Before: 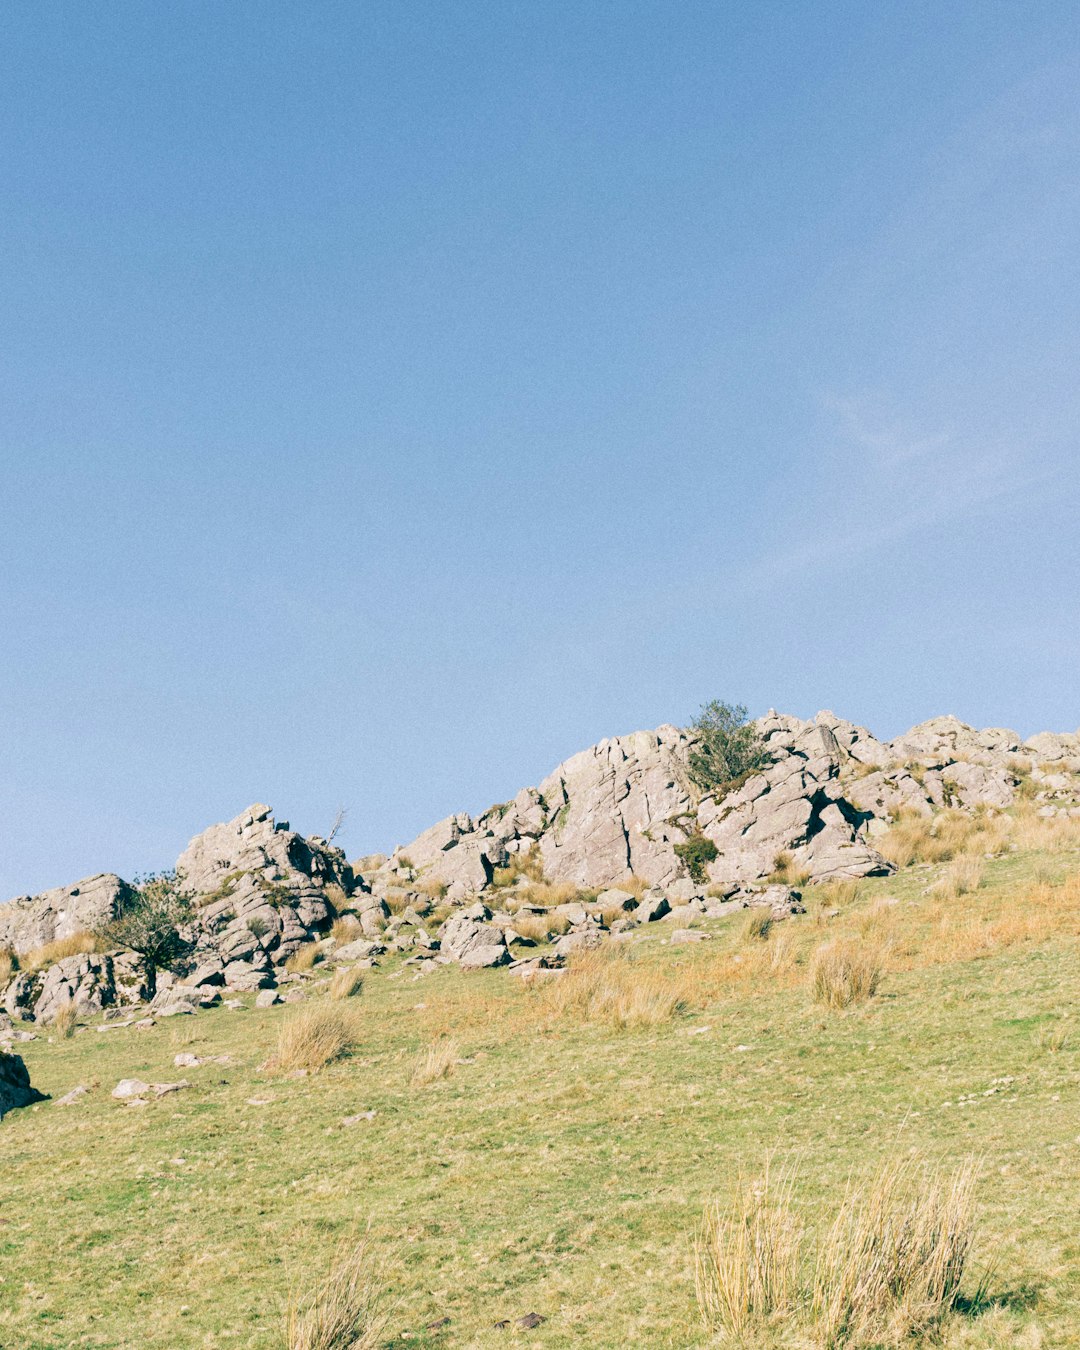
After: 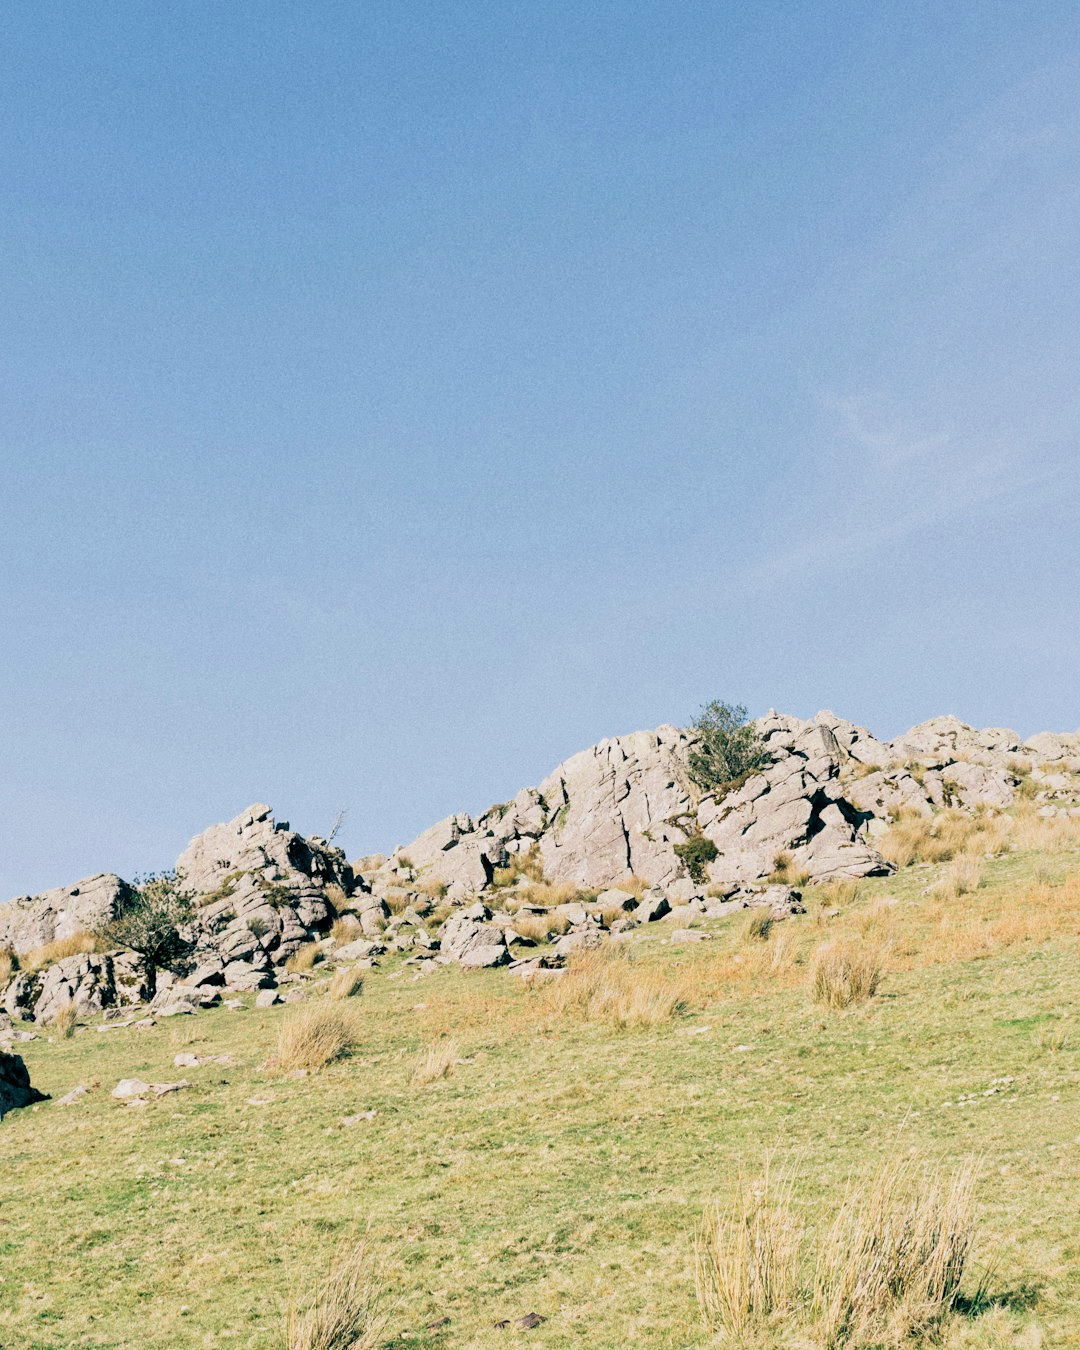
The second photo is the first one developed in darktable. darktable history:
filmic rgb: black relative exposure -16 EV, white relative exposure 5.31 EV, hardness 5.94, contrast 1.256
local contrast: mode bilateral grid, contrast 20, coarseness 50, detail 131%, midtone range 0.2
